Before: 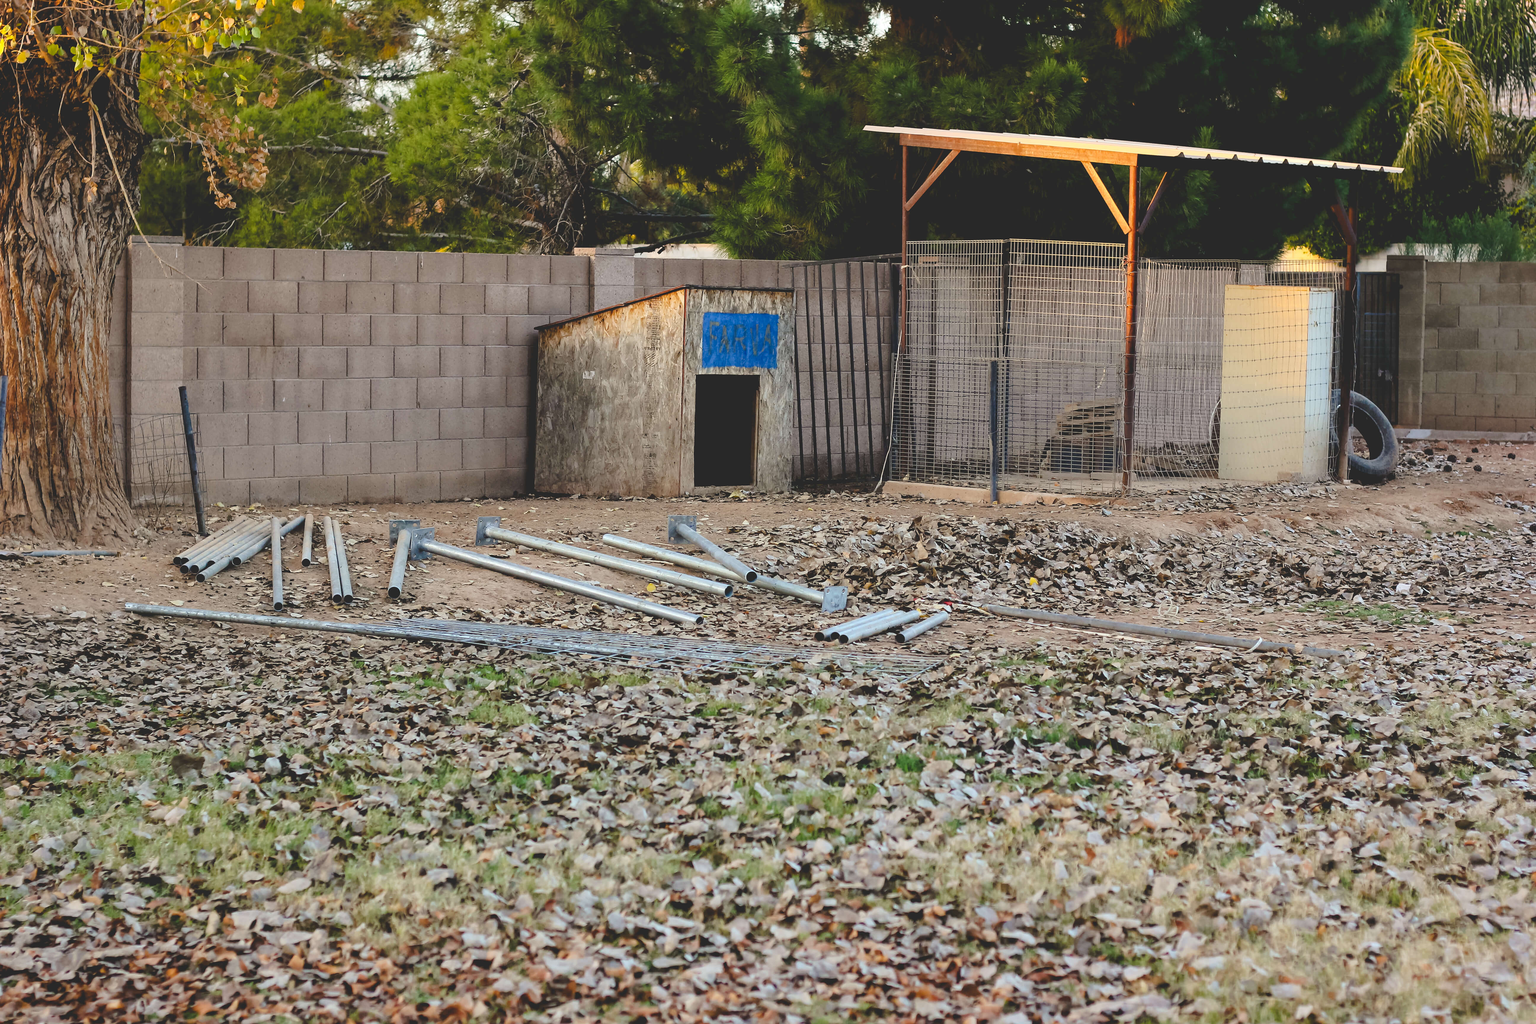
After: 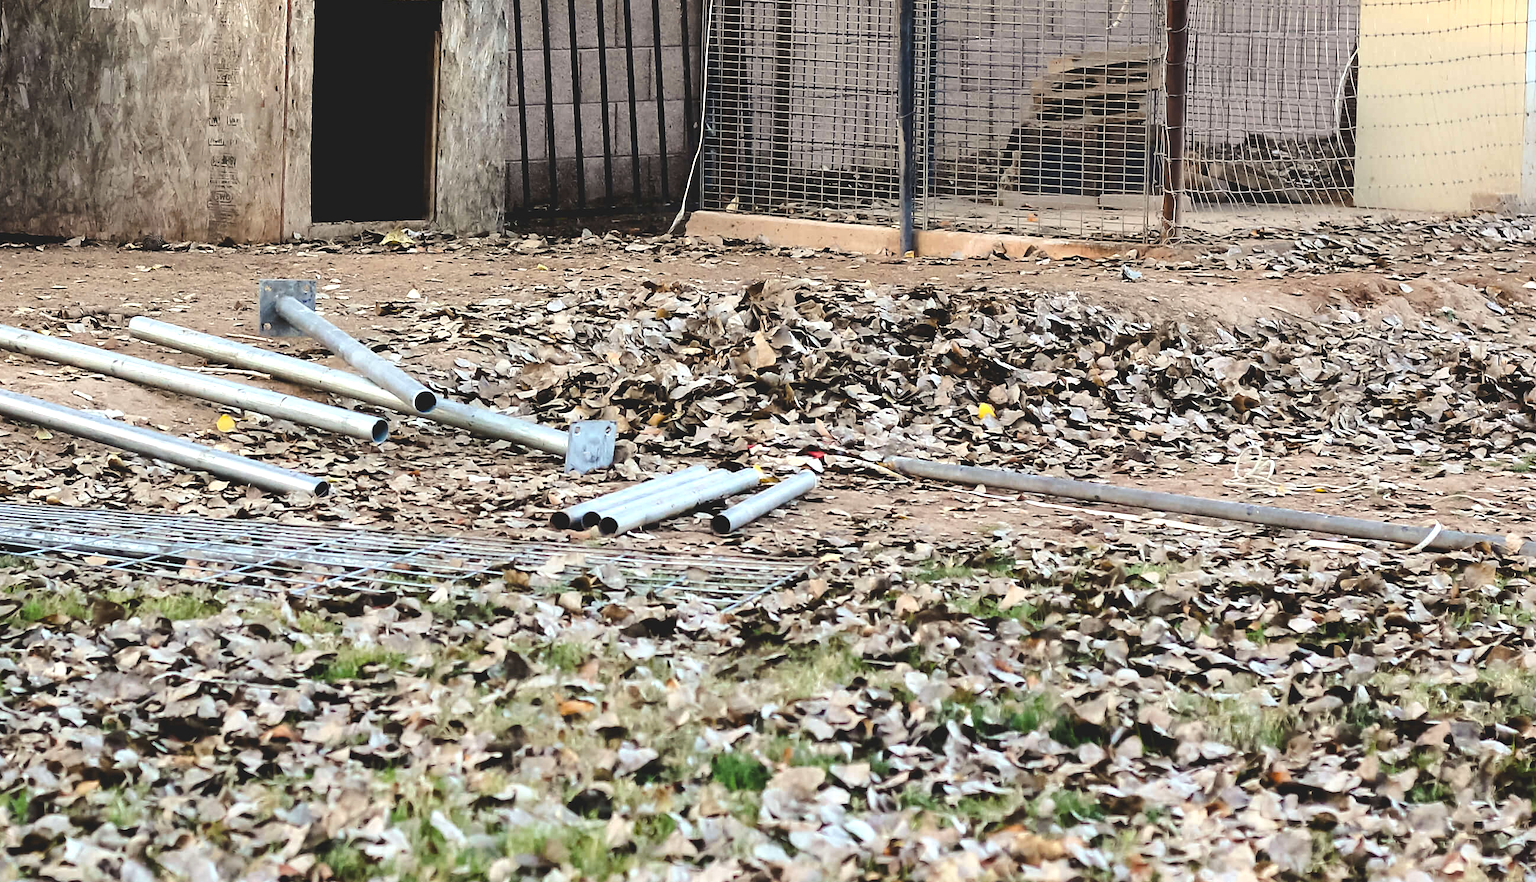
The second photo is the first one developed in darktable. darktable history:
tone equalizer: -8 EV -0.75 EV, -7 EV -0.7 EV, -6 EV -0.6 EV, -5 EV -0.4 EV, -3 EV 0.4 EV, -2 EV 0.6 EV, -1 EV 0.7 EV, +0 EV 0.75 EV, edges refinement/feathering 500, mask exposure compensation -1.57 EV, preserve details no
crop: left 35.03%, top 36.625%, right 14.663%, bottom 20.057%
